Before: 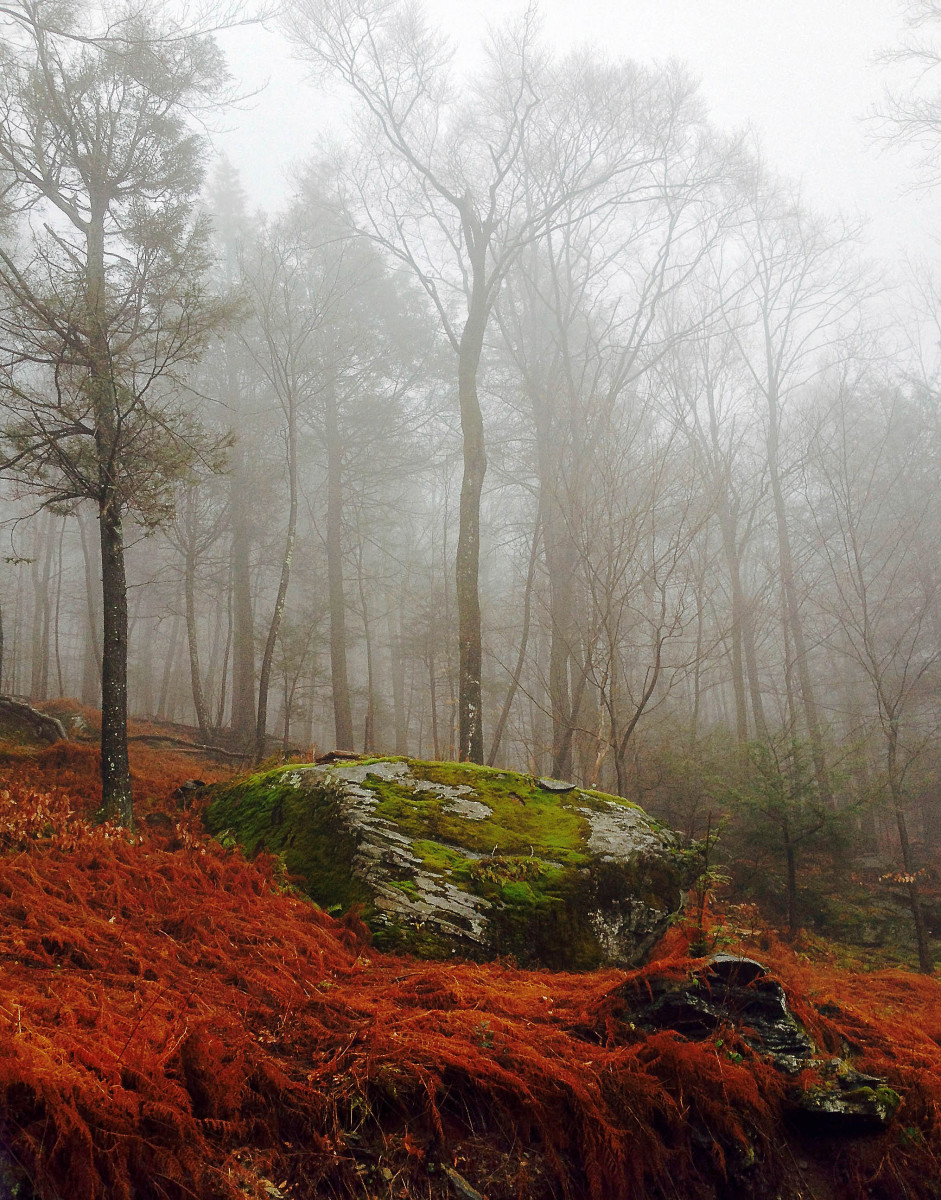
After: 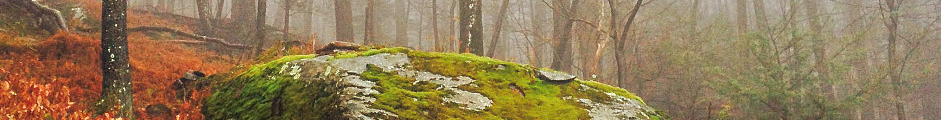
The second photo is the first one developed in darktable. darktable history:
crop and rotate: top 59.084%, bottom 30.916%
tone equalizer: -7 EV 0.15 EV, -6 EV 0.6 EV, -5 EV 1.15 EV, -4 EV 1.33 EV, -3 EV 1.15 EV, -2 EV 0.6 EV, -1 EV 0.15 EV, mask exposure compensation -0.5 EV
